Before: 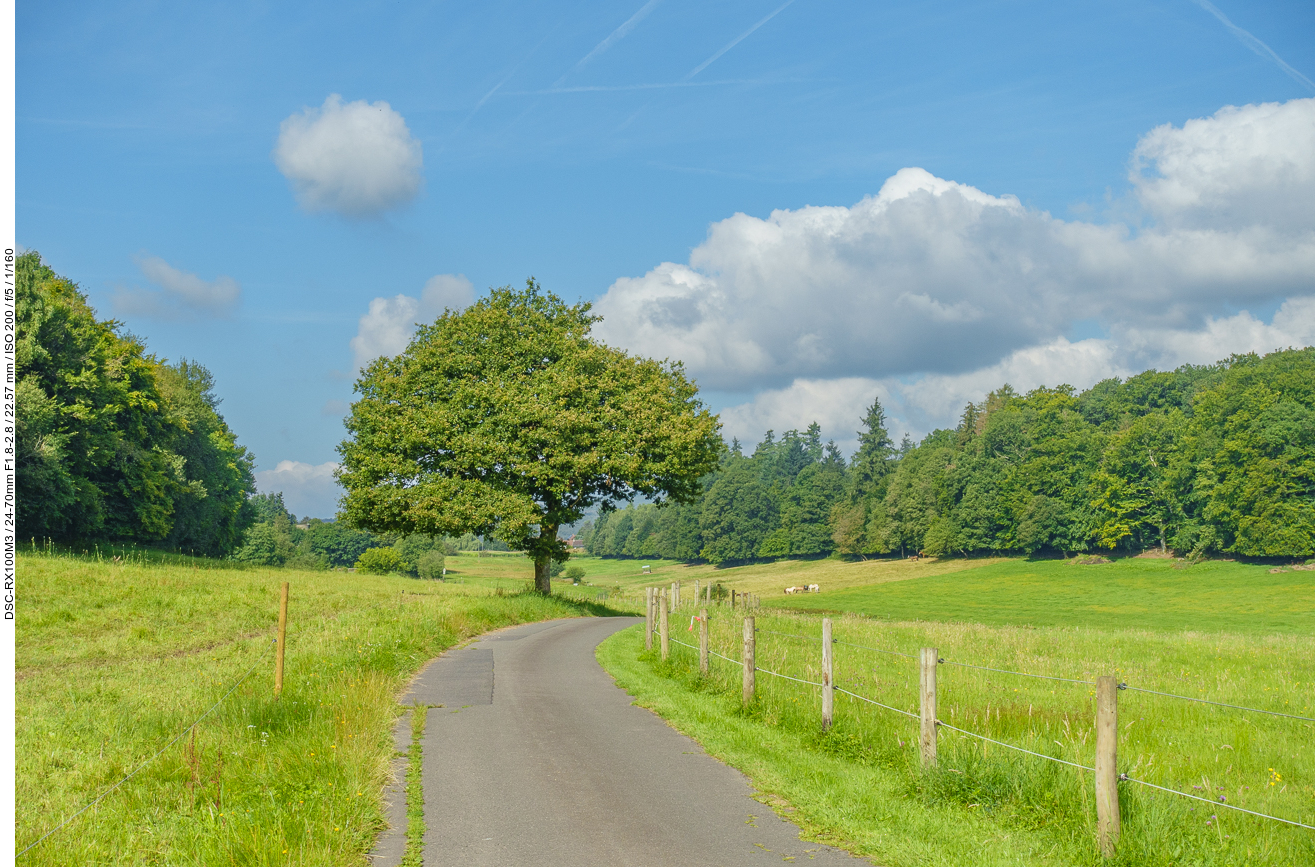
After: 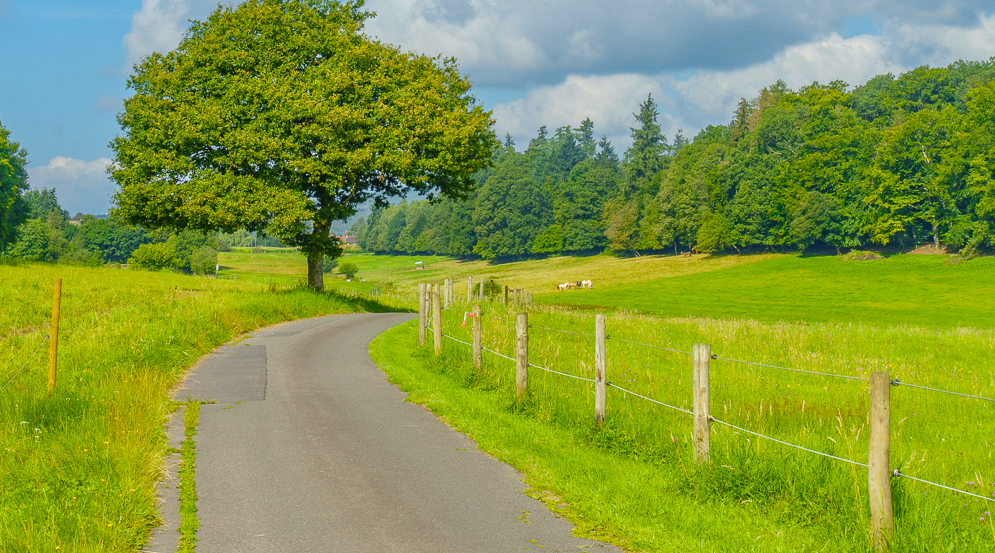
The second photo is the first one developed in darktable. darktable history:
color balance rgb: perceptual saturation grading › global saturation 30%, global vibrance 10%
crop and rotate: left 17.299%, top 35.115%, right 7.015%, bottom 1.024%
